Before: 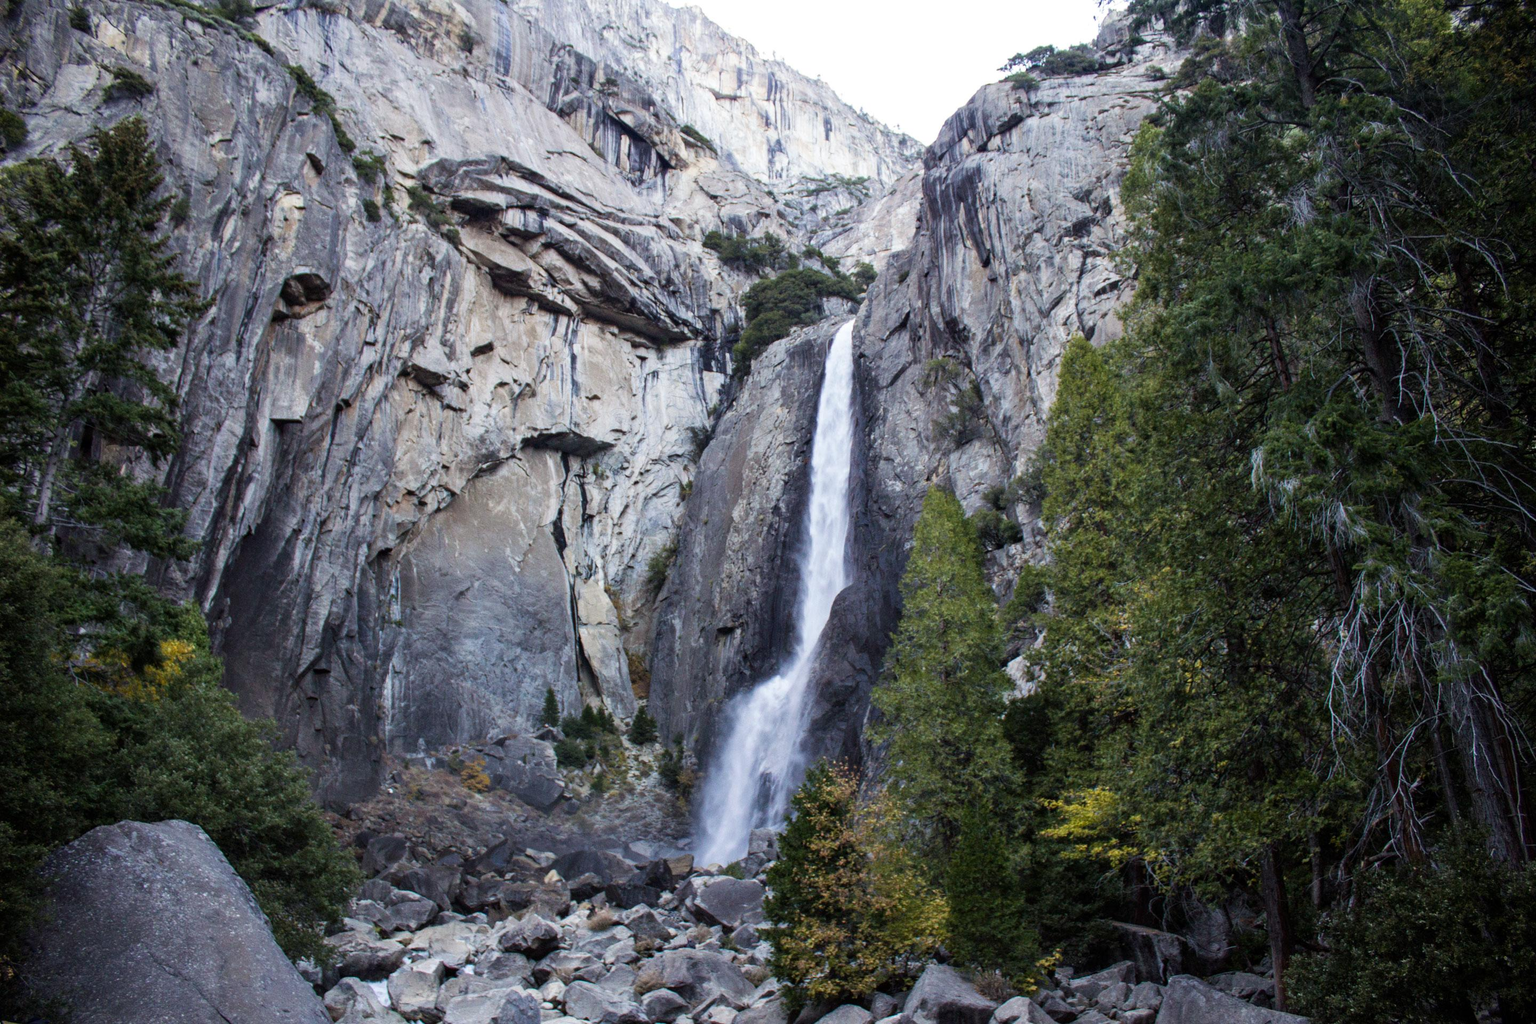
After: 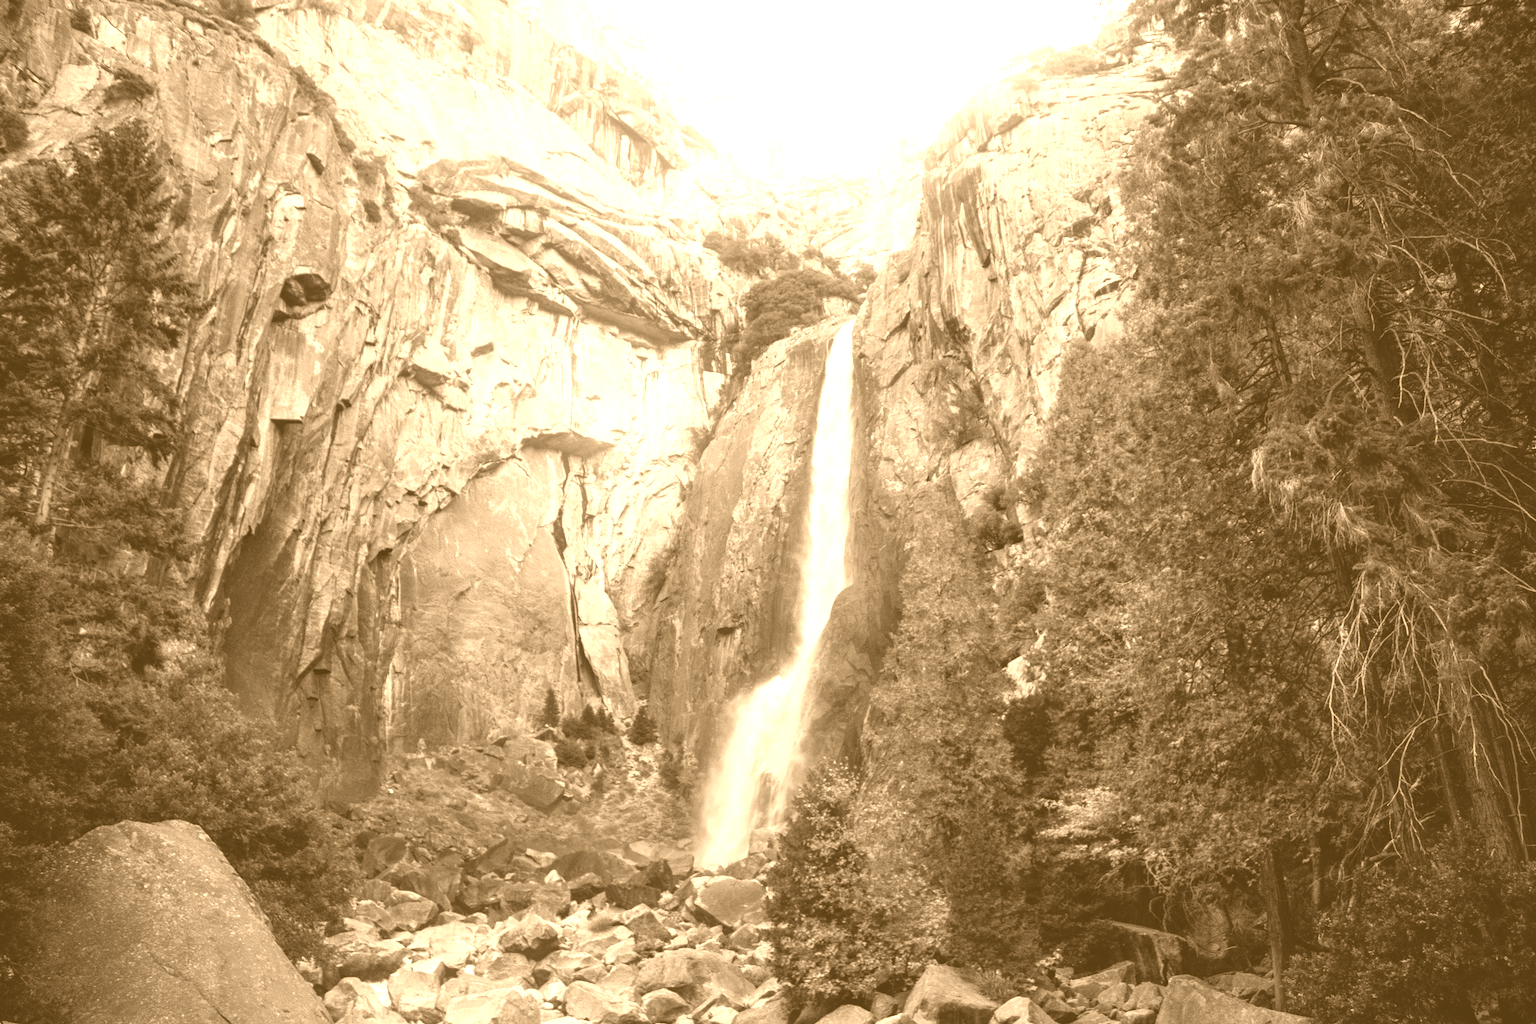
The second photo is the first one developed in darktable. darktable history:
color correction: highlights a* 5.81, highlights b* 4.84
colorize: hue 28.8°, source mix 100%
bloom: threshold 82.5%, strength 16.25%
